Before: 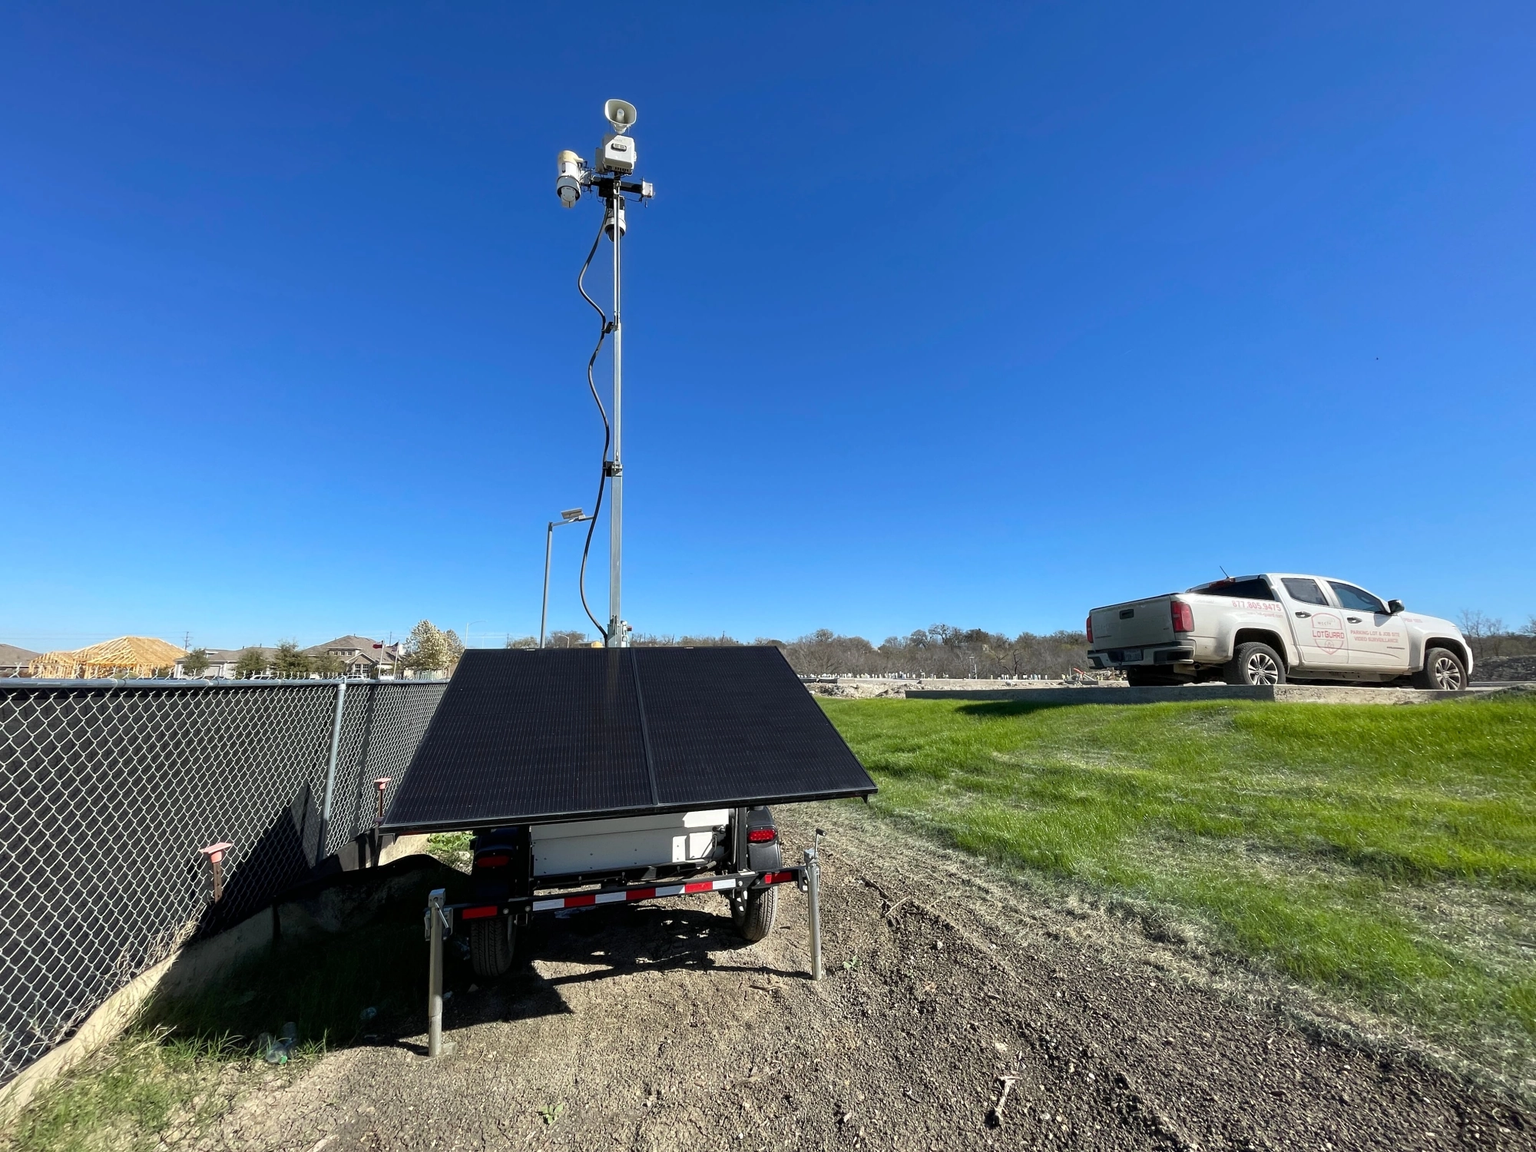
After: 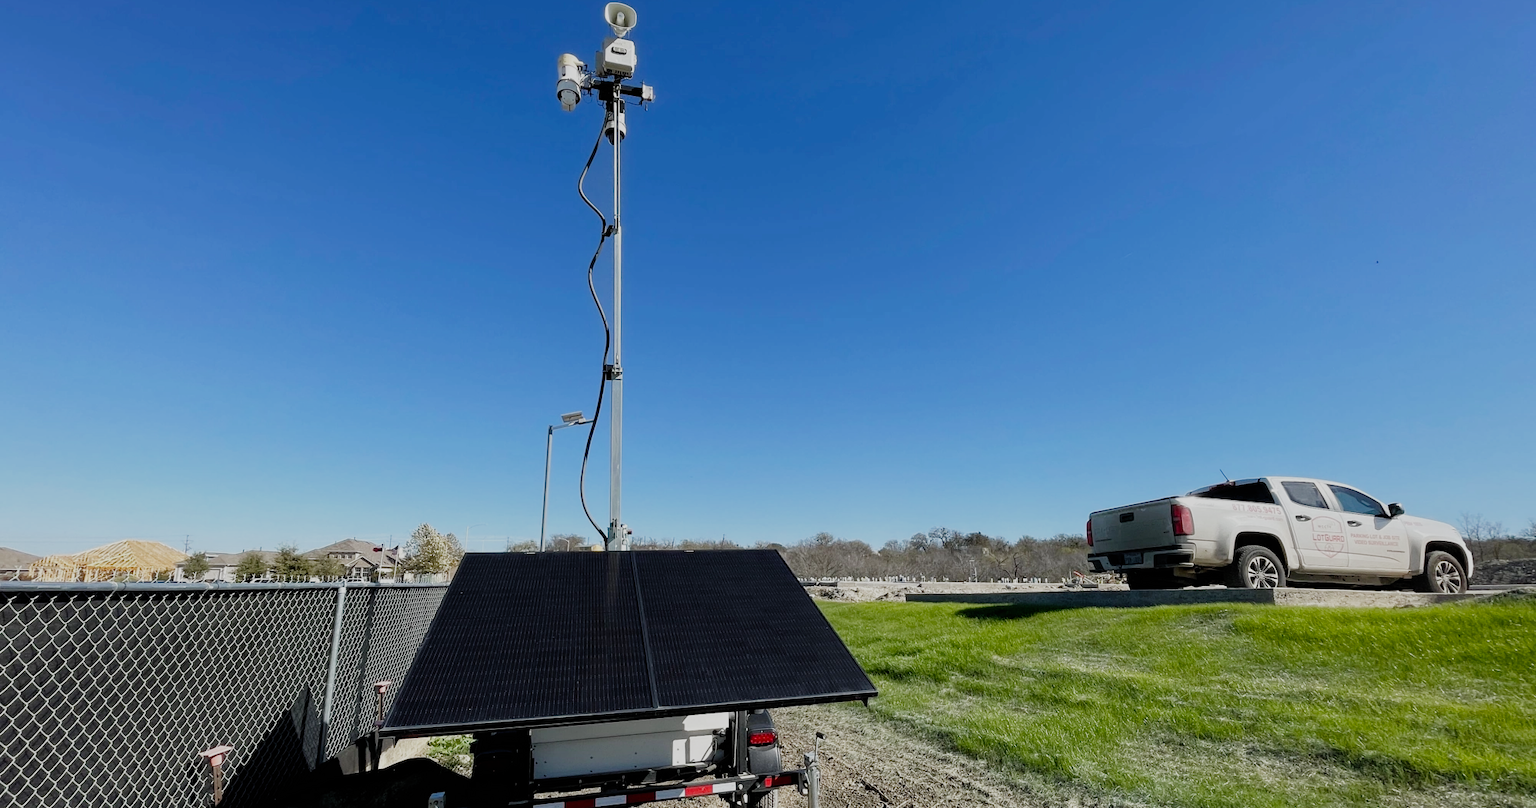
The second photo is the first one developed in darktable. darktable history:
filmic rgb: black relative exposure -7.65 EV, white relative exposure 4.56 EV, hardness 3.61, add noise in highlights 0.002, preserve chrominance no, color science v3 (2019), use custom middle-gray values true, contrast in highlights soft
crop and rotate: top 8.425%, bottom 21.315%
